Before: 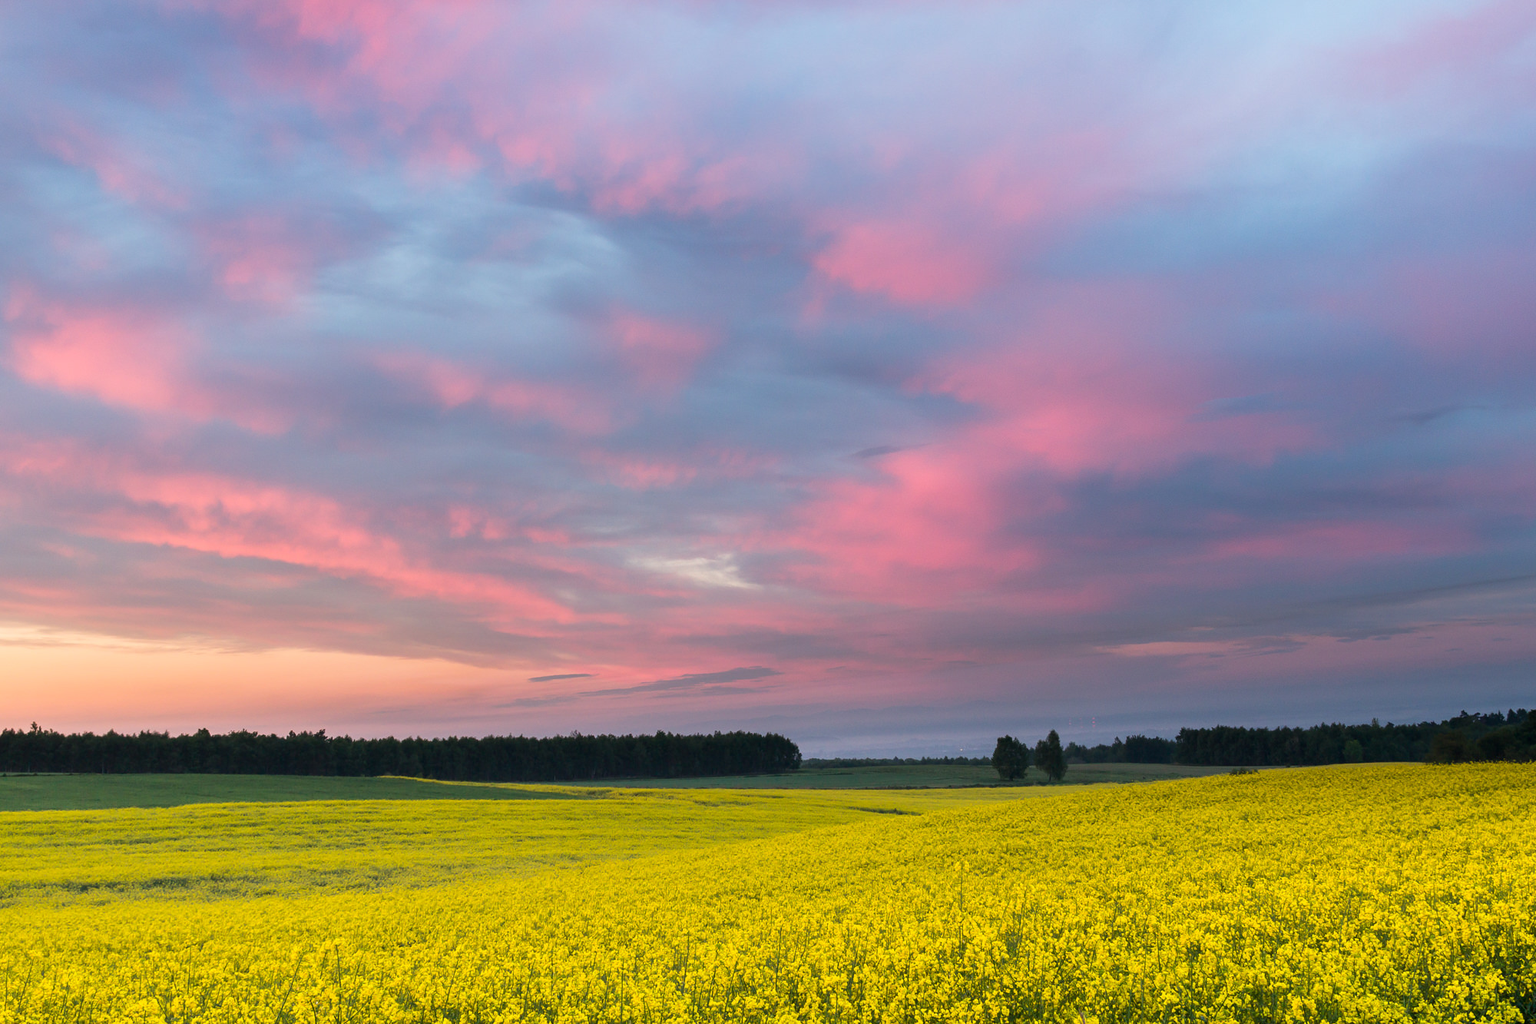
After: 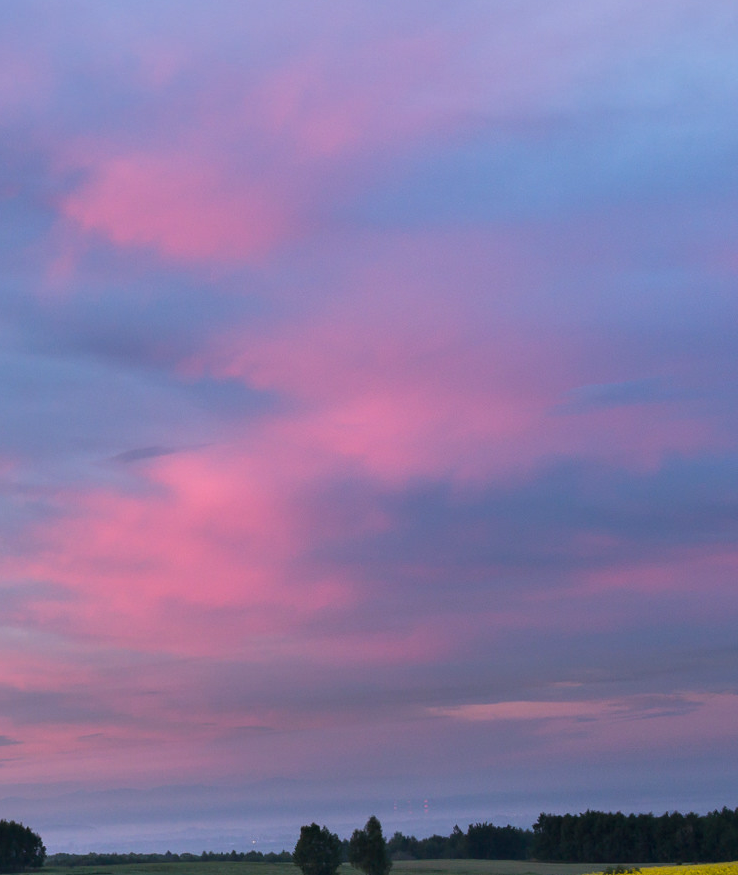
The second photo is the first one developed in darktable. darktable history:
crop and rotate: left 49.936%, top 10.094%, right 13.136%, bottom 24.256%
white balance: red 1.004, blue 1.096
shadows and highlights: shadows 43.71, white point adjustment -1.46, soften with gaussian
tone equalizer: -8 EV -0.002 EV, -7 EV 0.005 EV, -6 EV -0.009 EV, -5 EV 0.011 EV, -4 EV -0.012 EV, -3 EV 0.007 EV, -2 EV -0.062 EV, -1 EV -0.293 EV, +0 EV -0.582 EV, smoothing diameter 2%, edges refinement/feathering 20, mask exposure compensation -1.57 EV, filter diffusion 5
